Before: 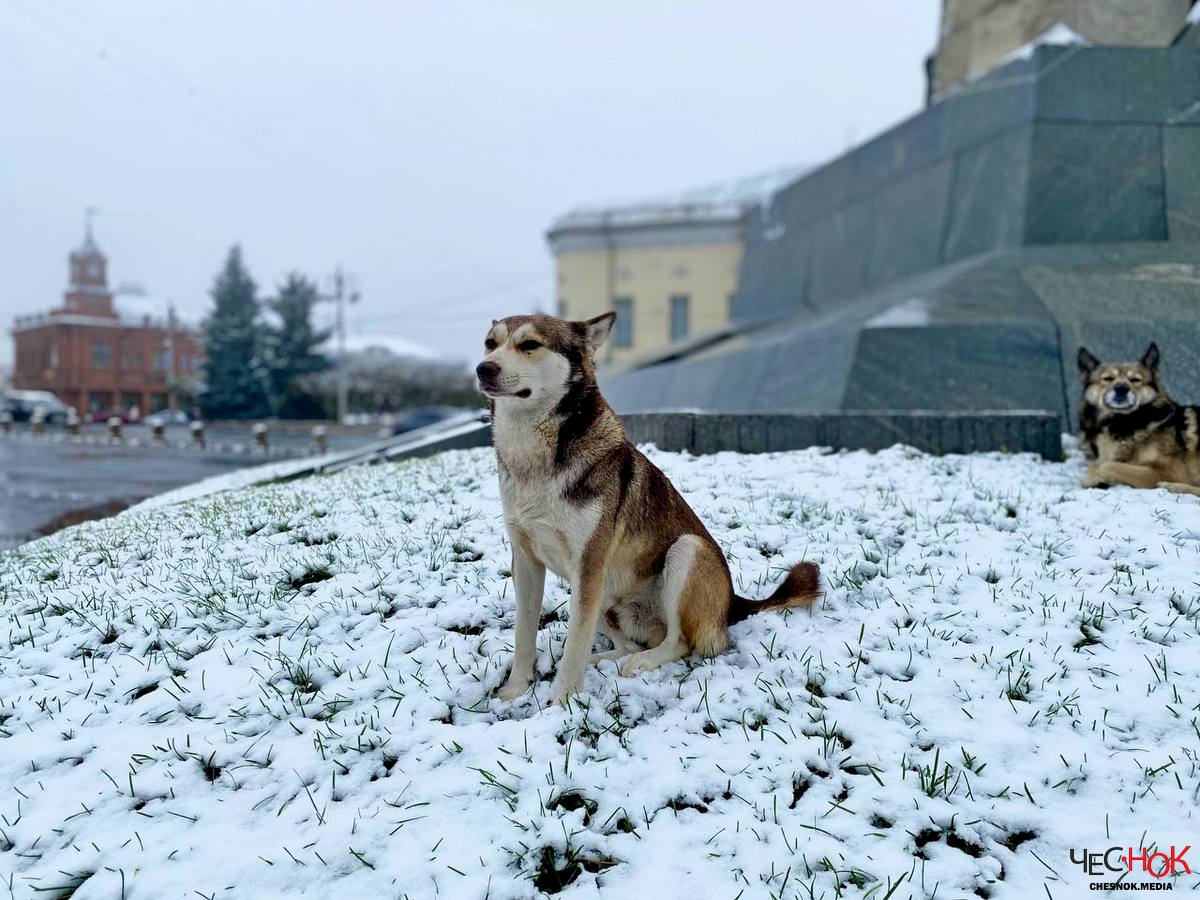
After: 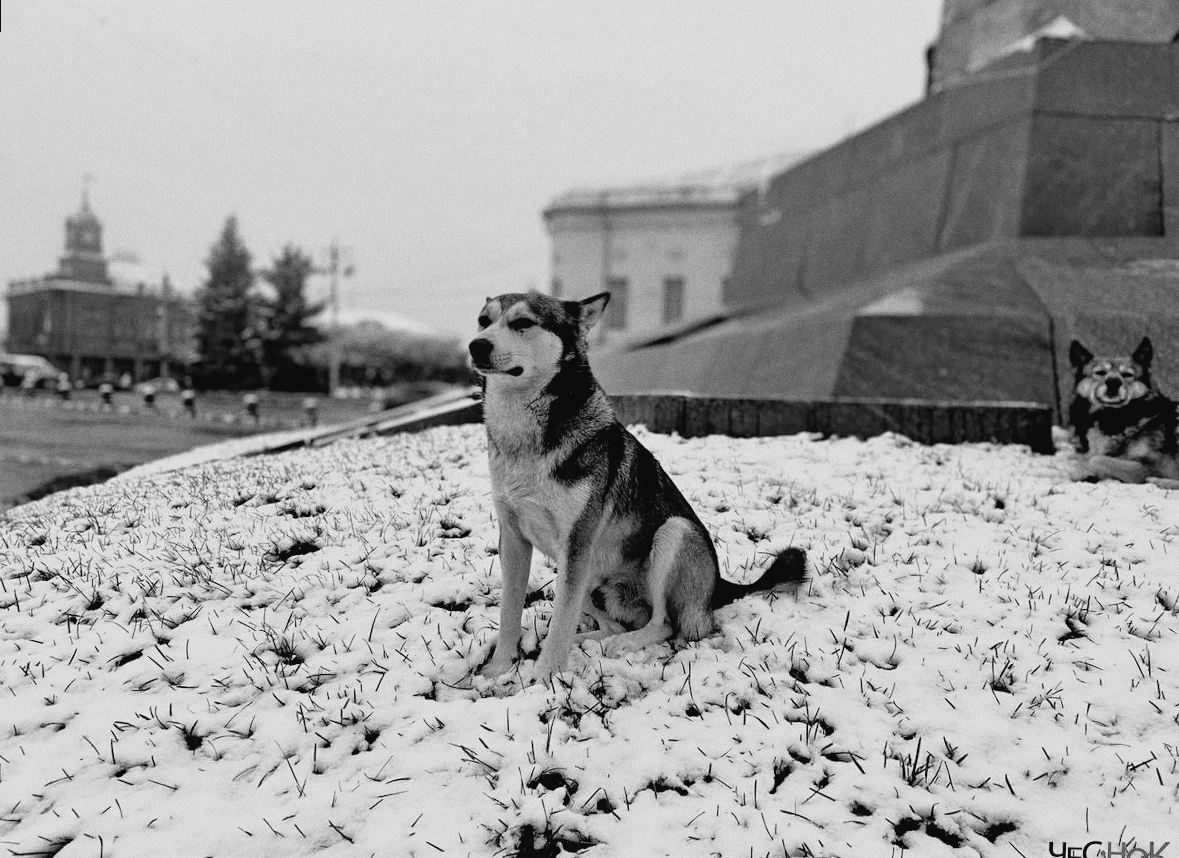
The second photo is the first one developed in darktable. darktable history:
monochrome: size 1
color correction: highlights a* 1.39, highlights b* 17.83
contrast brightness saturation: contrast -0.08, brightness -0.04, saturation -0.11
grain: coarseness 0.09 ISO
rotate and perspective: rotation 1.57°, crop left 0.018, crop right 0.982, crop top 0.039, crop bottom 0.961
filmic rgb: black relative exposure -3.72 EV, white relative exposure 2.77 EV, dynamic range scaling -5.32%, hardness 3.03
